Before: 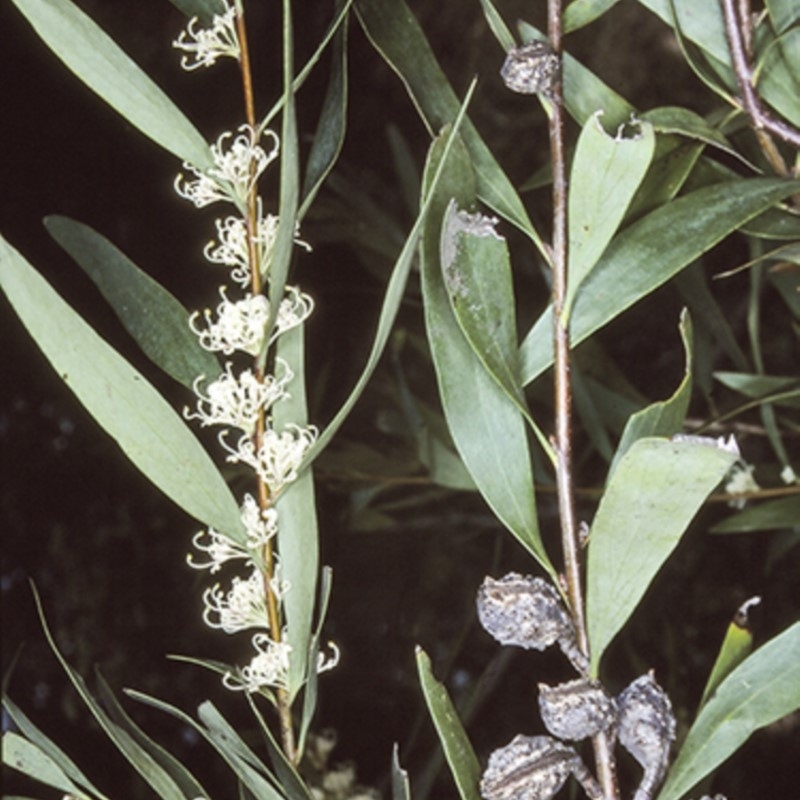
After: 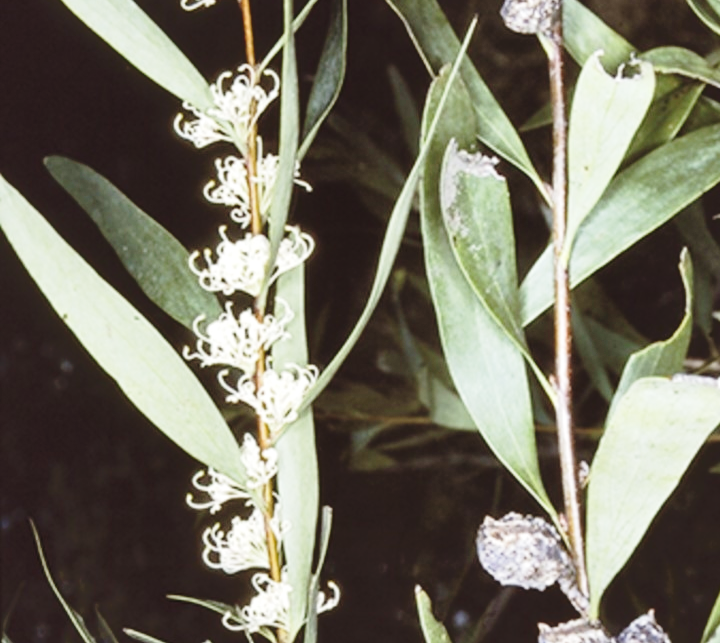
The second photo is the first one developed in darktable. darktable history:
crop: top 7.512%, right 9.918%, bottom 12.008%
shadows and highlights: shadows 61.8, white point adjustment 0.389, highlights -34.43, compress 83.89%
base curve: curves: ch0 [(0, 0) (0.028, 0.03) (0.121, 0.232) (0.46, 0.748) (0.859, 0.968) (1, 1)], preserve colors none
